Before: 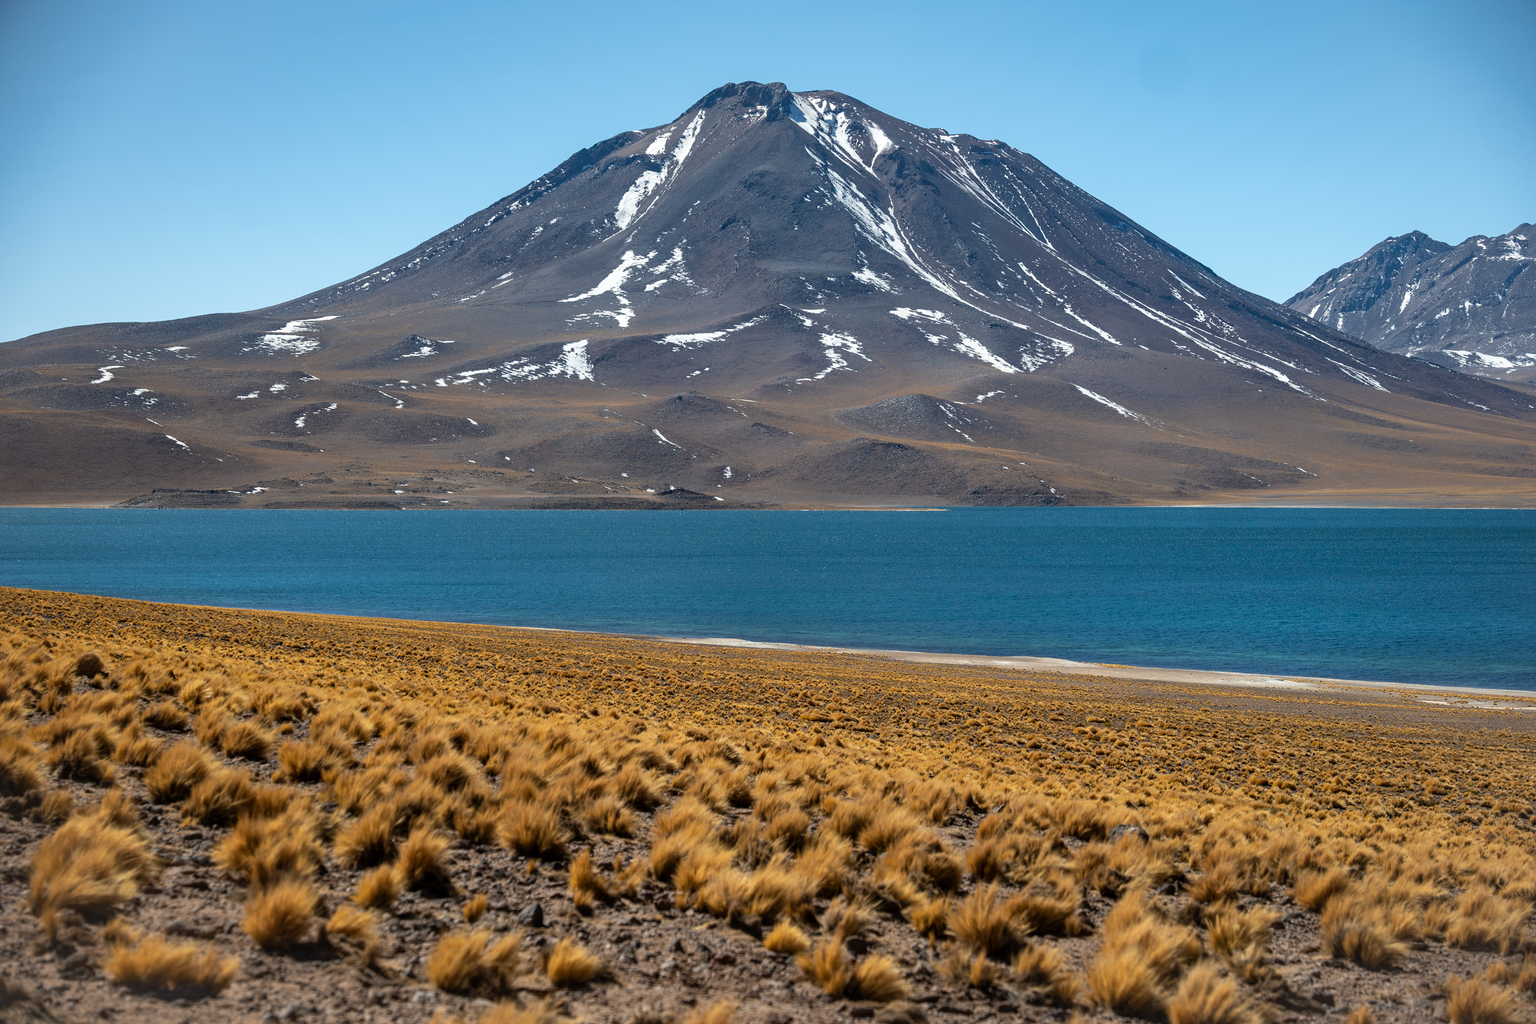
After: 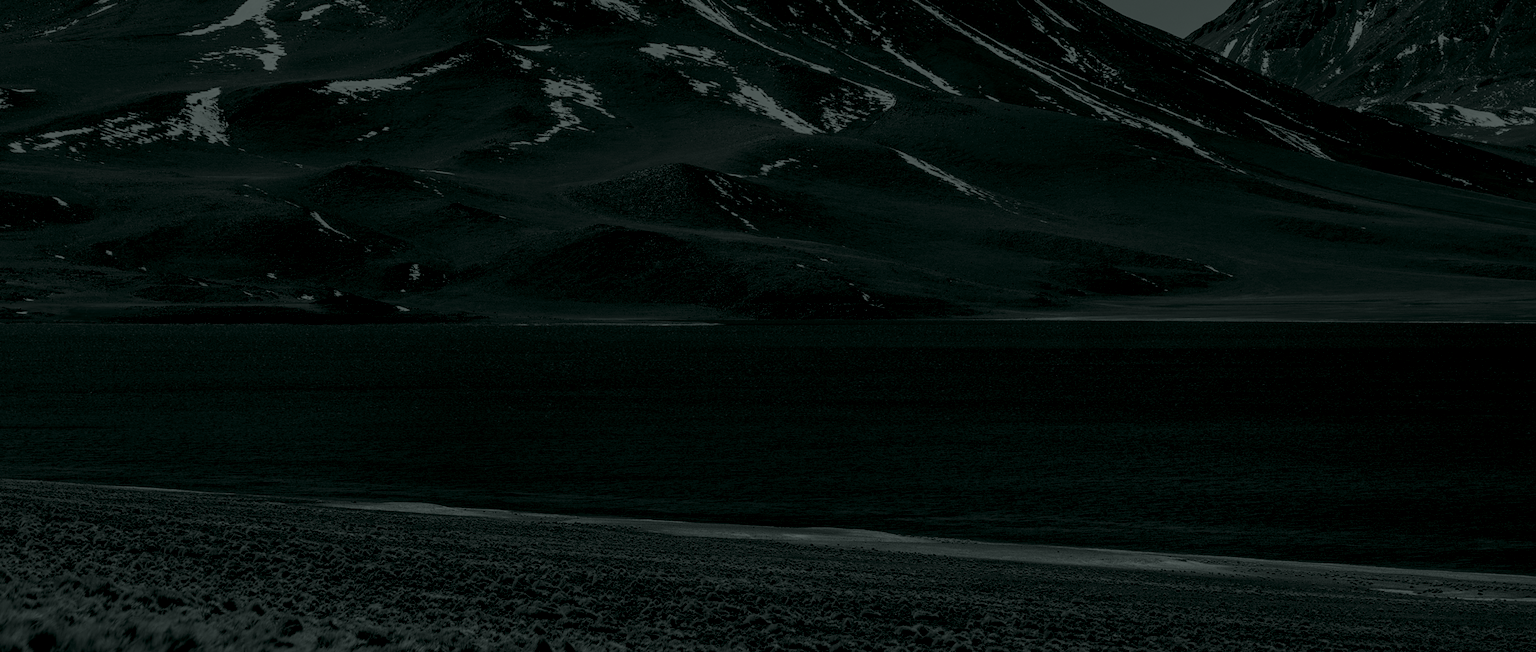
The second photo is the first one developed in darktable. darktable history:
contrast brightness saturation: brightness -0.25, saturation 0.2
colorize: hue 90°, saturation 19%, lightness 1.59%, version 1
crop and rotate: left 27.938%, top 27.046%, bottom 27.046%
white balance: red 0.978, blue 0.999
local contrast: on, module defaults
